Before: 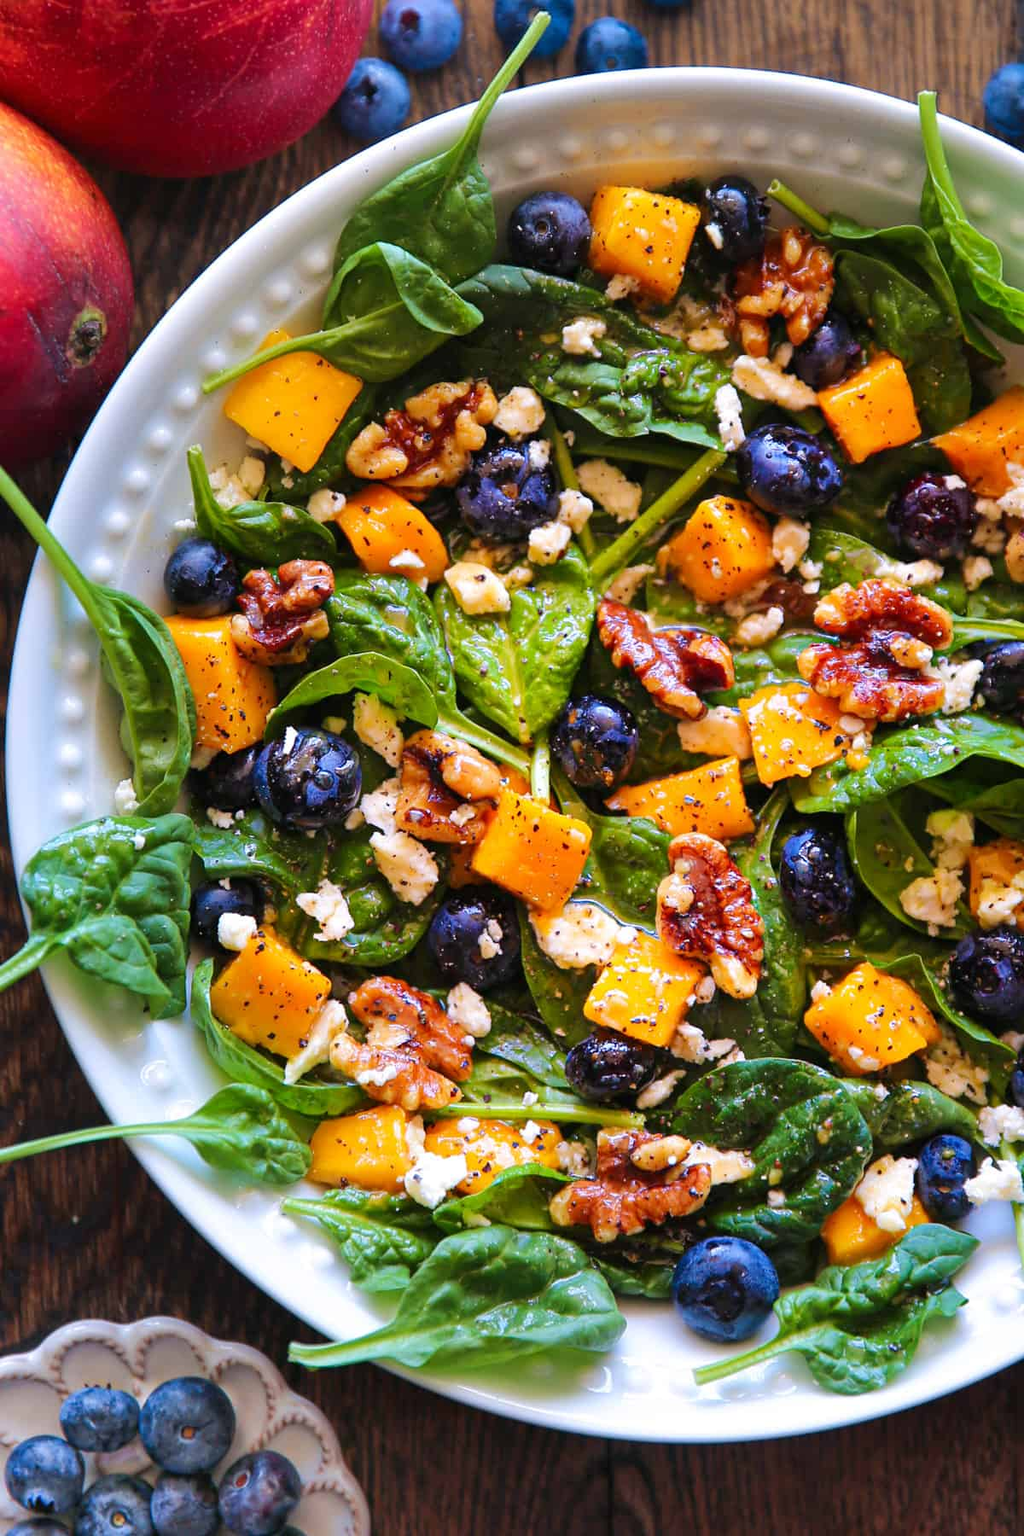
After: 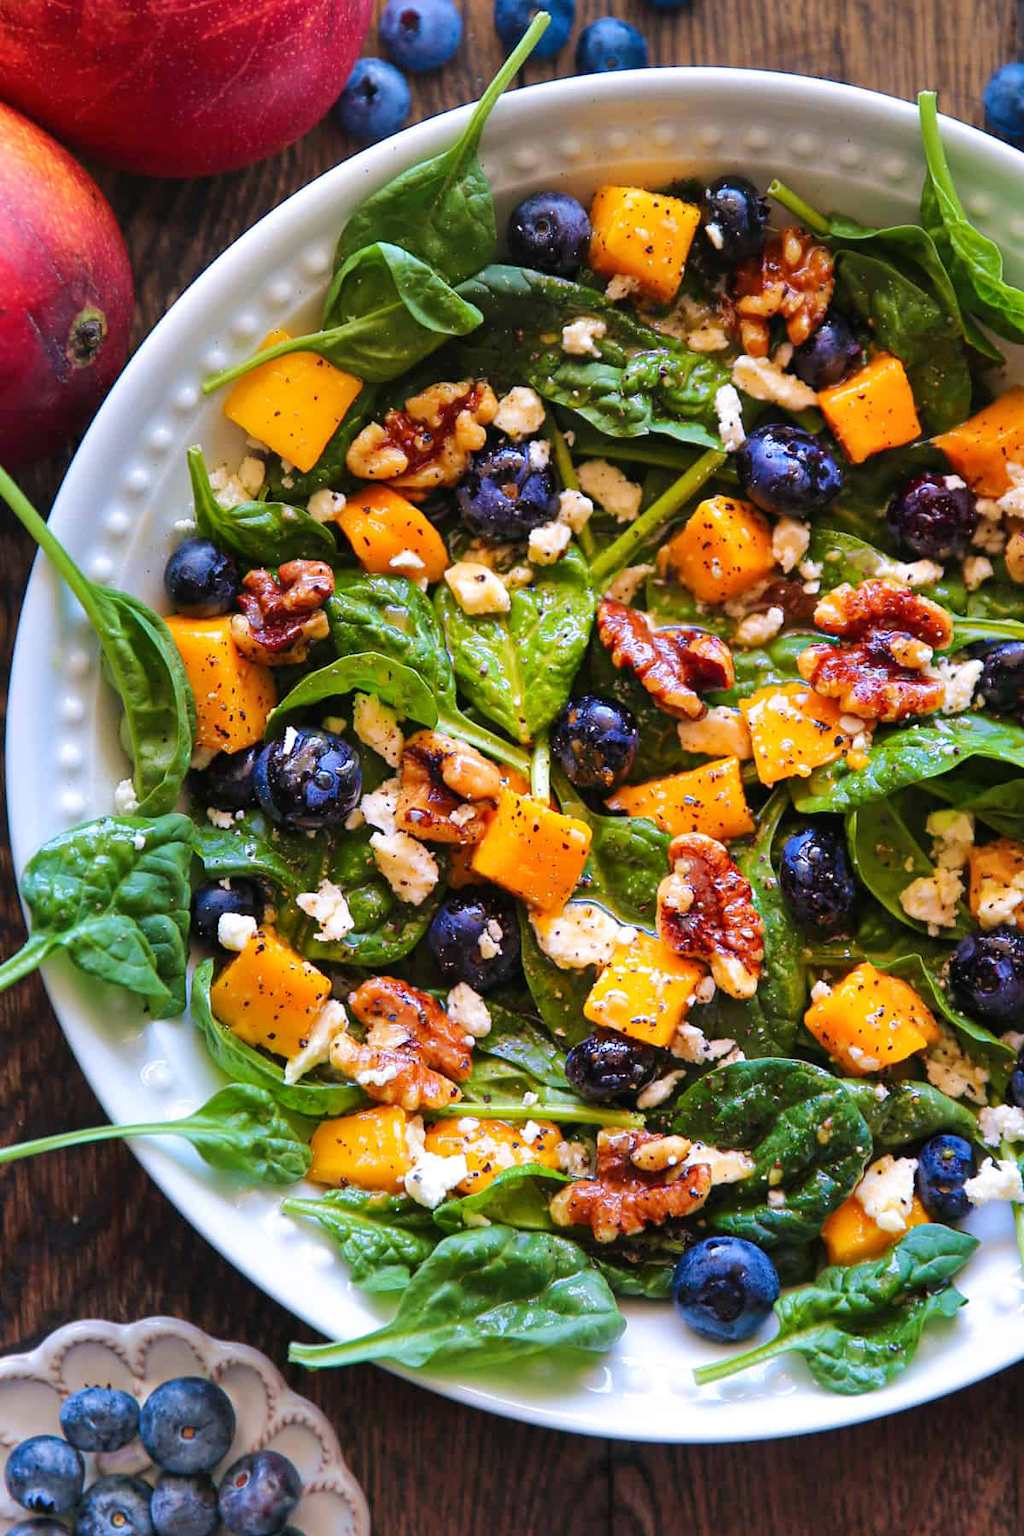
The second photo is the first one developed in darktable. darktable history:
shadows and highlights: radius 131.94, soften with gaussian
